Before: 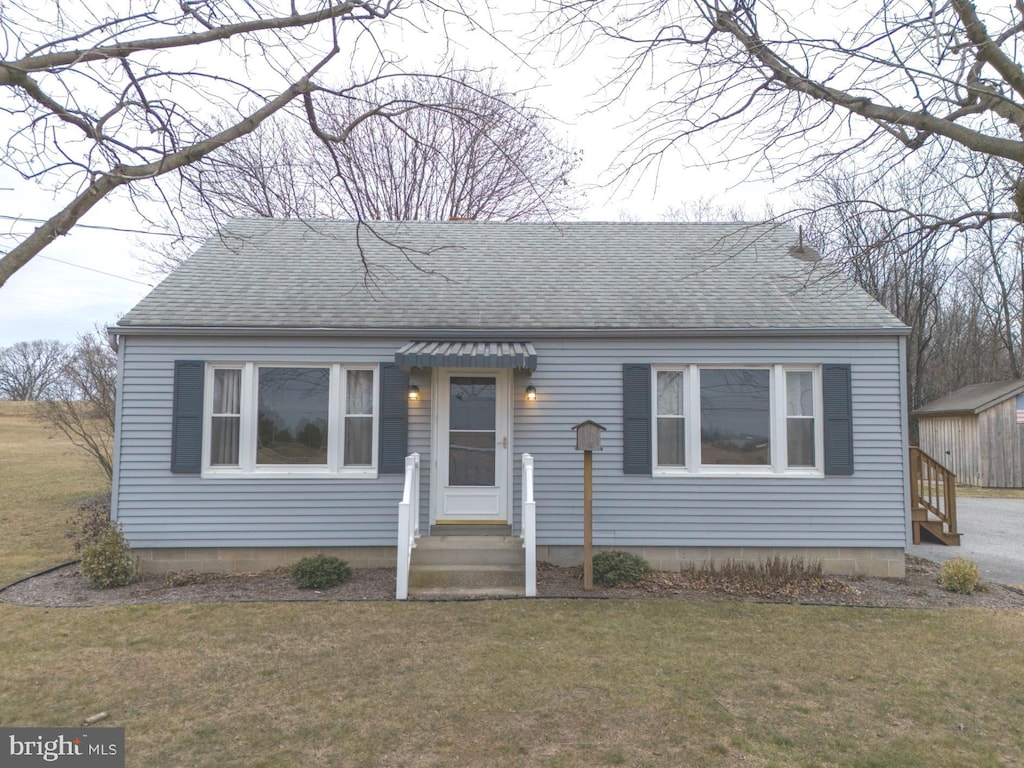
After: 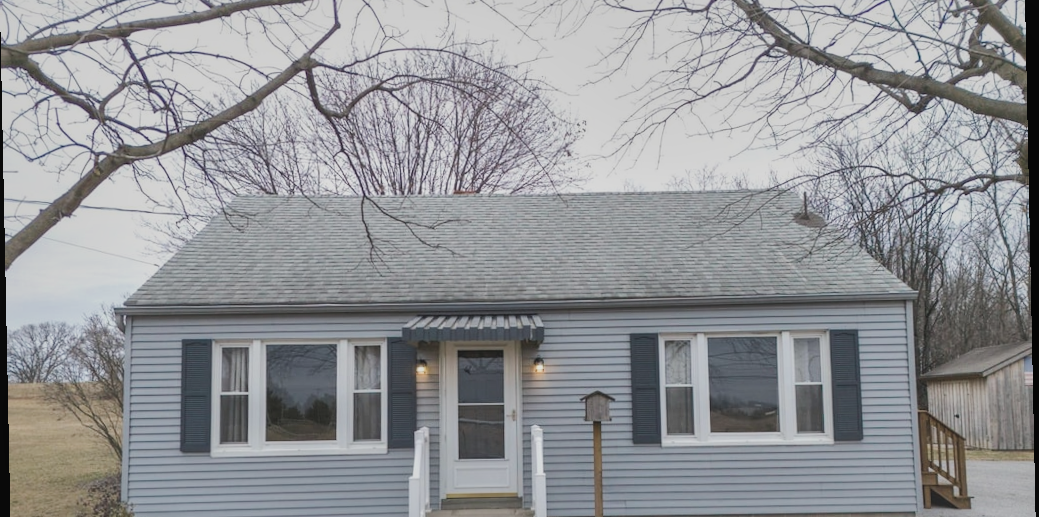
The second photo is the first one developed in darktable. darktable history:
crop and rotate: top 4.848%, bottom 29.503%
exposure: black level correction -0.014, exposure -0.193 EV, compensate highlight preservation false
local contrast: mode bilateral grid, contrast 20, coarseness 50, detail 161%, midtone range 0.2
filmic rgb: black relative exposure -6.98 EV, white relative exposure 5.63 EV, hardness 2.86
rotate and perspective: rotation -1.17°, automatic cropping off
